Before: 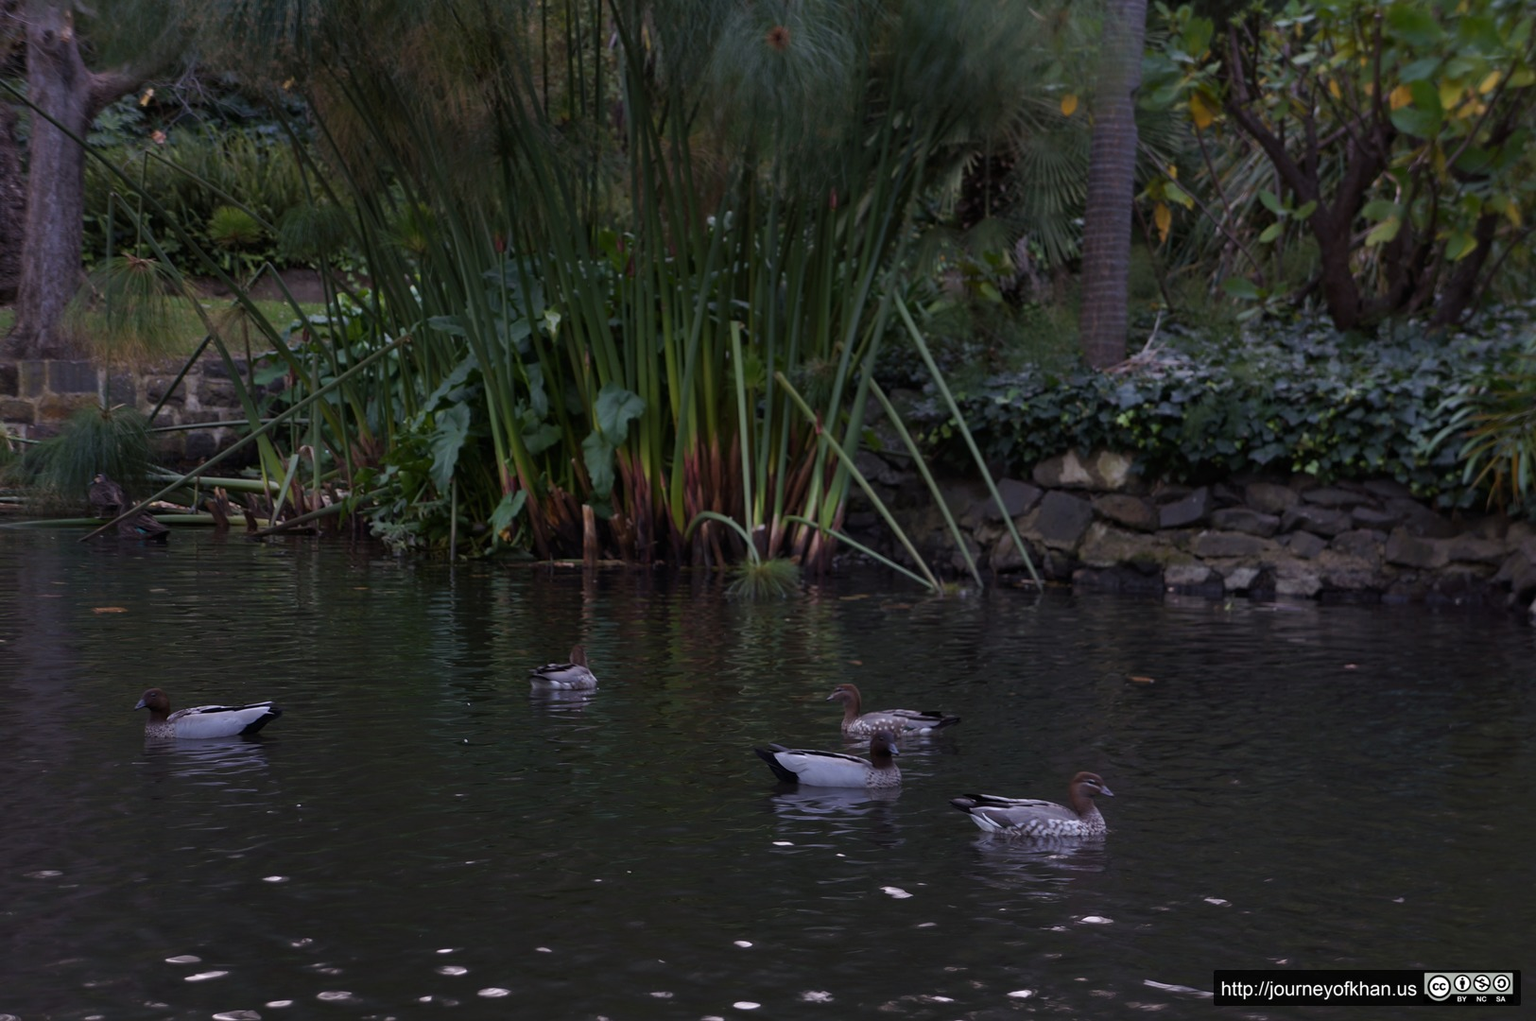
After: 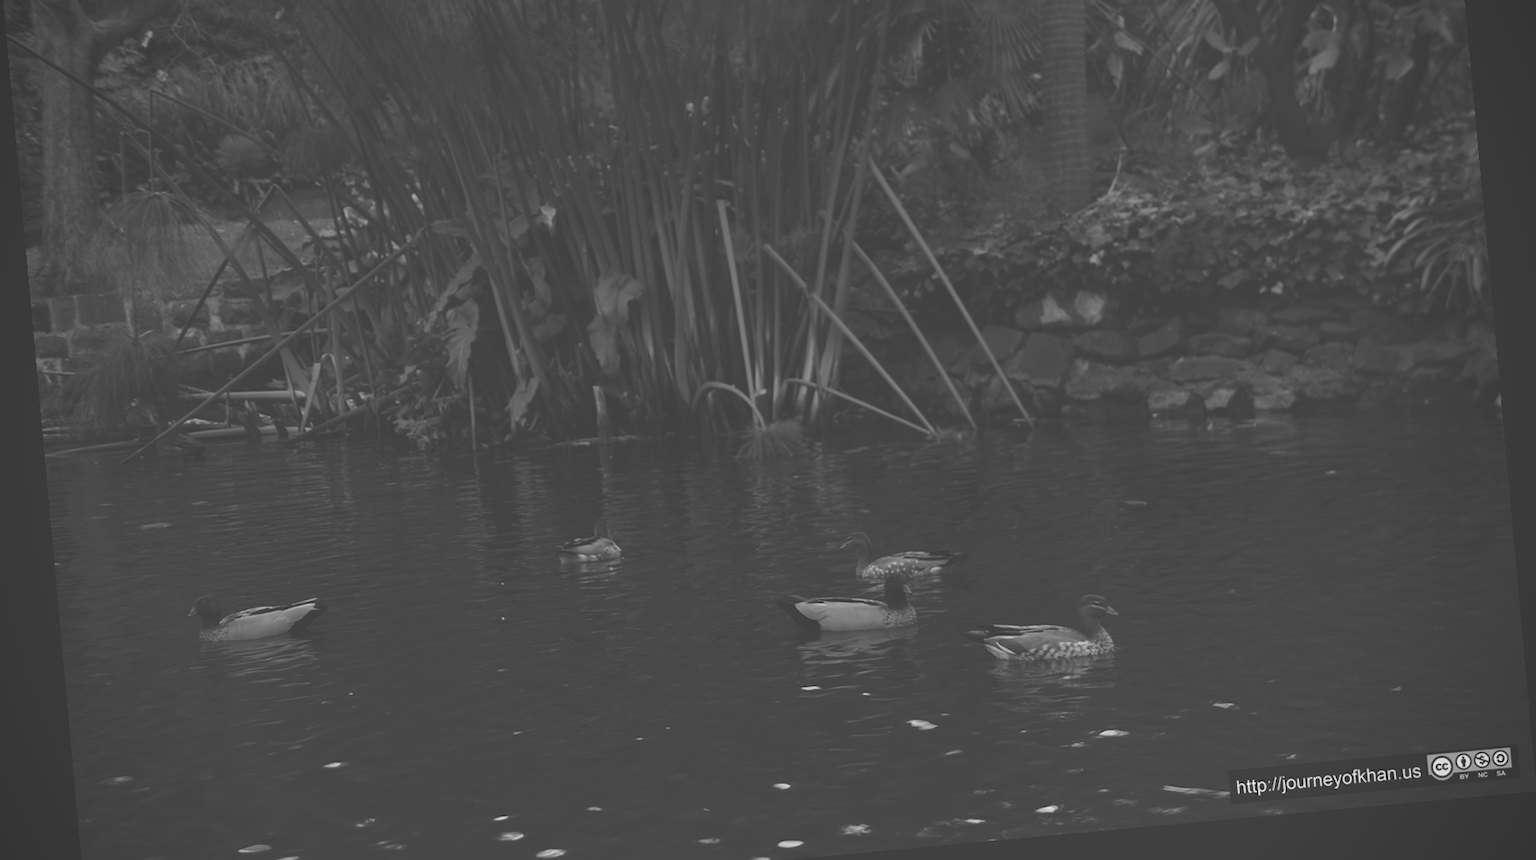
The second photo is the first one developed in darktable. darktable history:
exposure: black level correction -0.062, exposure -0.05 EV, compensate highlight preservation false
crop and rotate: top 15.774%, bottom 5.506%
monochrome: a 30.25, b 92.03
vignetting: on, module defaults
rotate and perspective: rotation -5.2°, automatic cropping off
color correction: highlights a* 0.003, highlights b* -0.283
